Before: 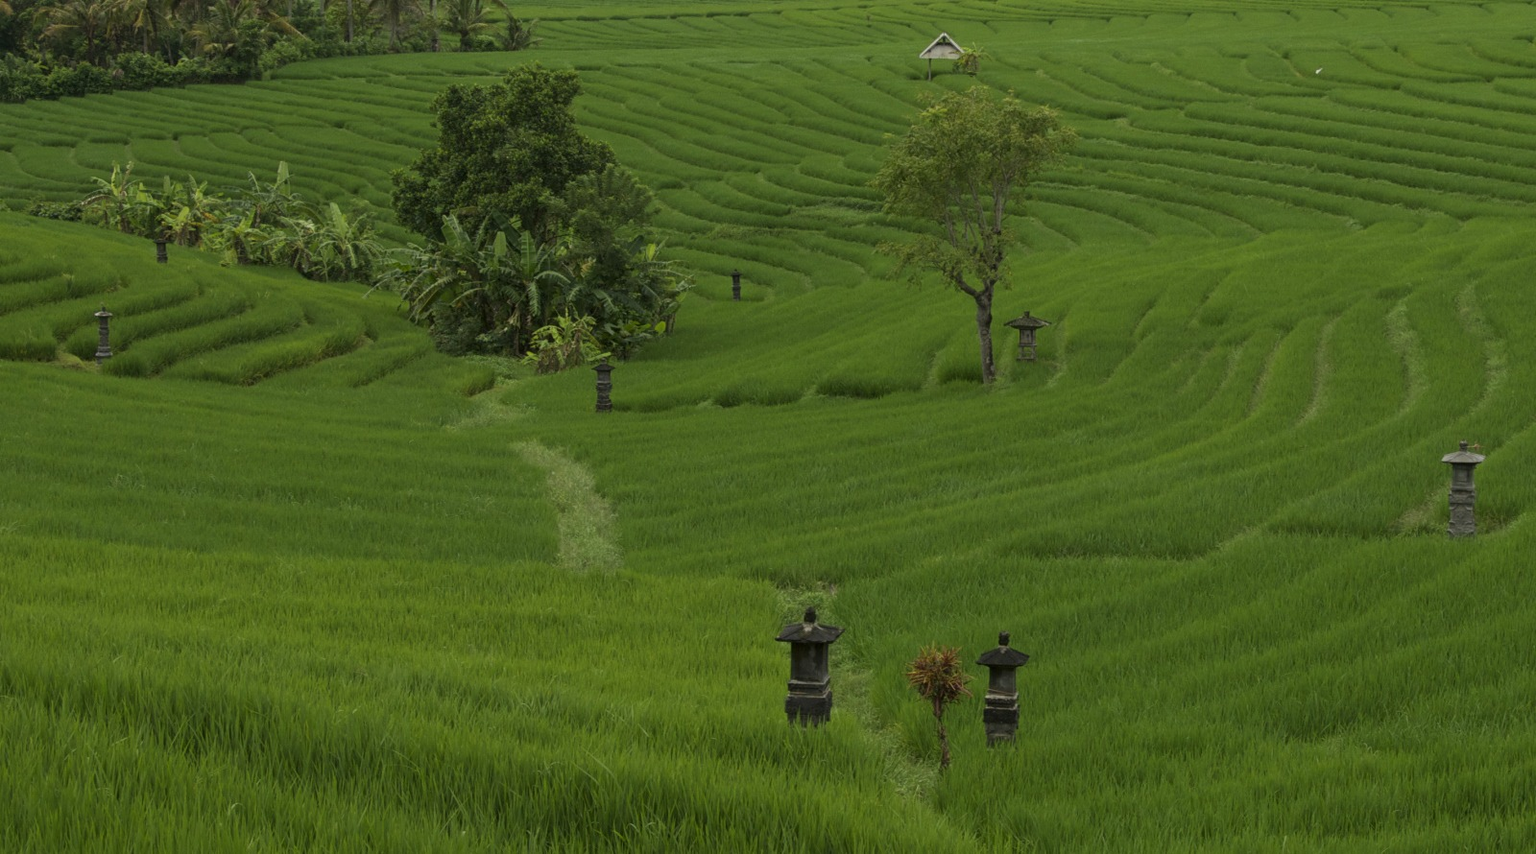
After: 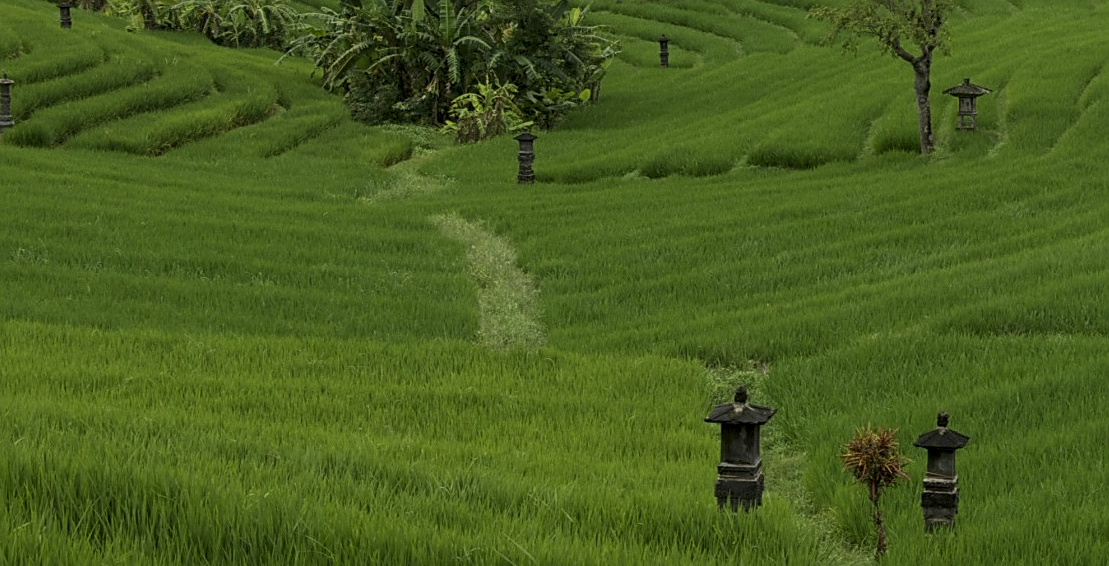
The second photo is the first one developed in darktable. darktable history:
crop: left 6.488%, top 27.668%, right 24.183%, bottom 8.656%
sharpen: on, module defaults
tone equalizer: on, module defaults
local contrast: on, module defaults
